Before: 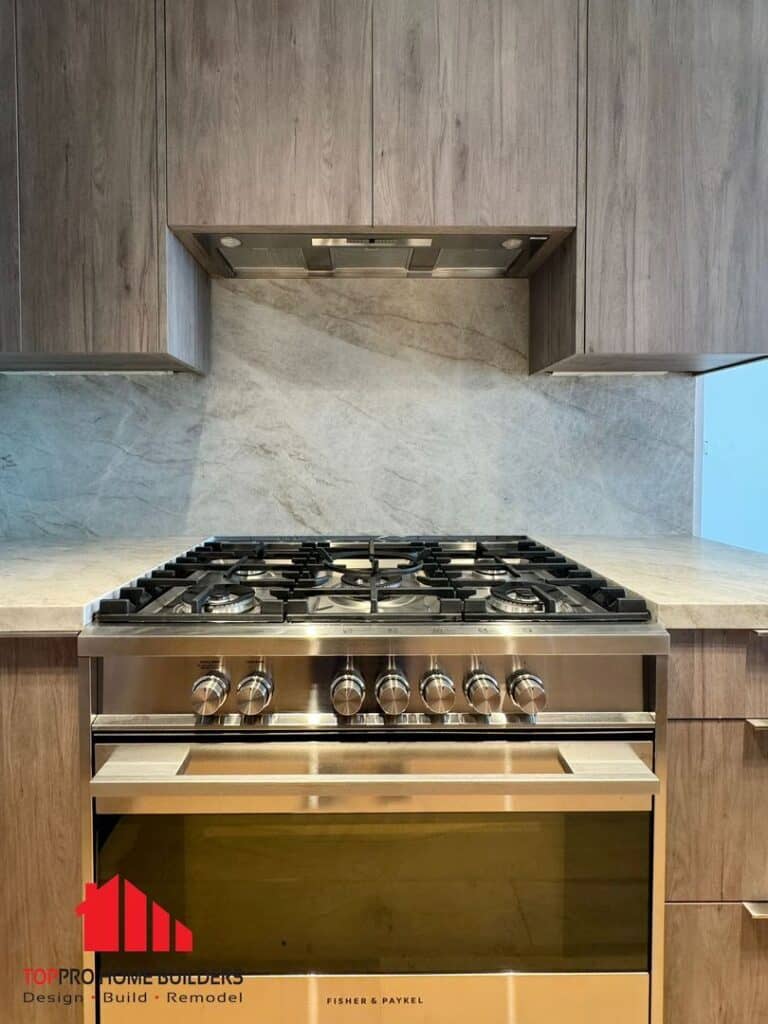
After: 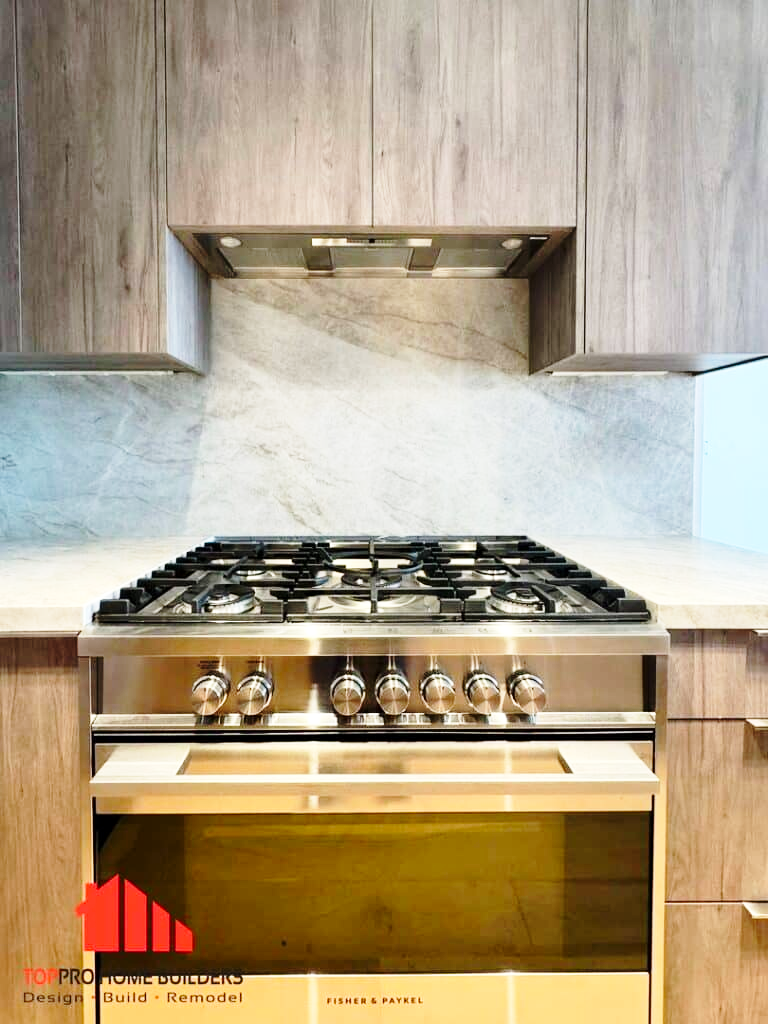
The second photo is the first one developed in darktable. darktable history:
base curve: curves: ch0 [(0, 0) (0.028, 0.03) (0.121, 0.232) (0.46, 0.748) (0.859, 0.968) (1, 1)], preserve colors none
exposure: black level correction 0.001, exposure 0.192 EV, compensate highlight preservation false
